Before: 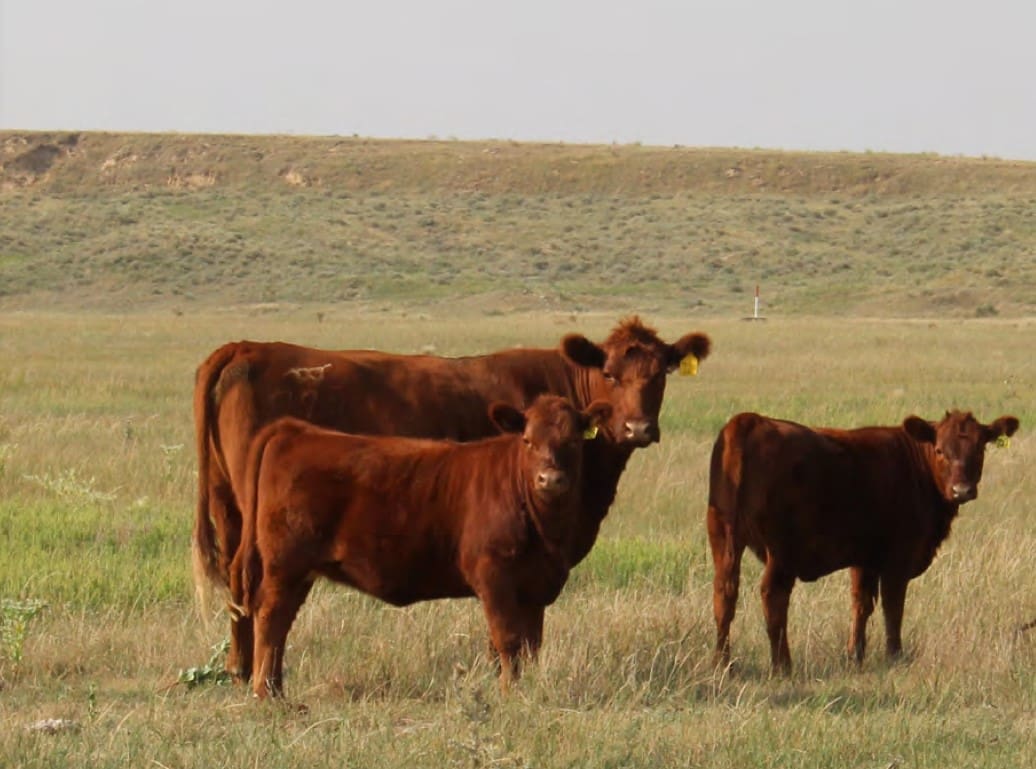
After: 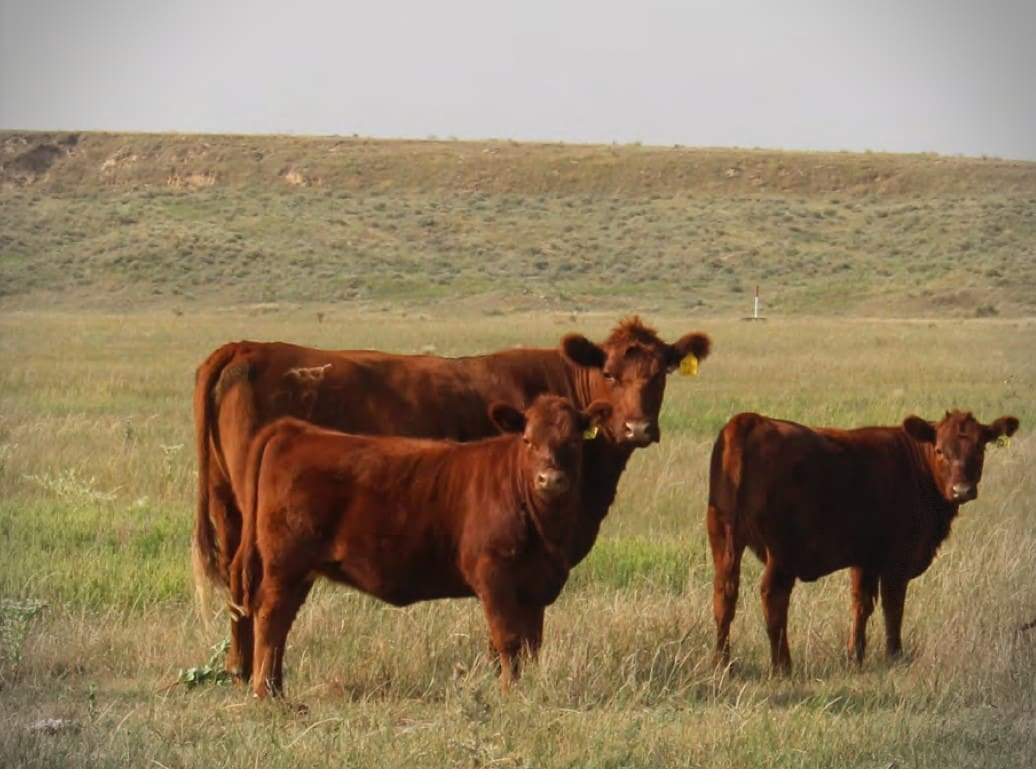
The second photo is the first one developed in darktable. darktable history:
local contrast: detail 110%
vignetting: dithering 8-bit output, unbound false
